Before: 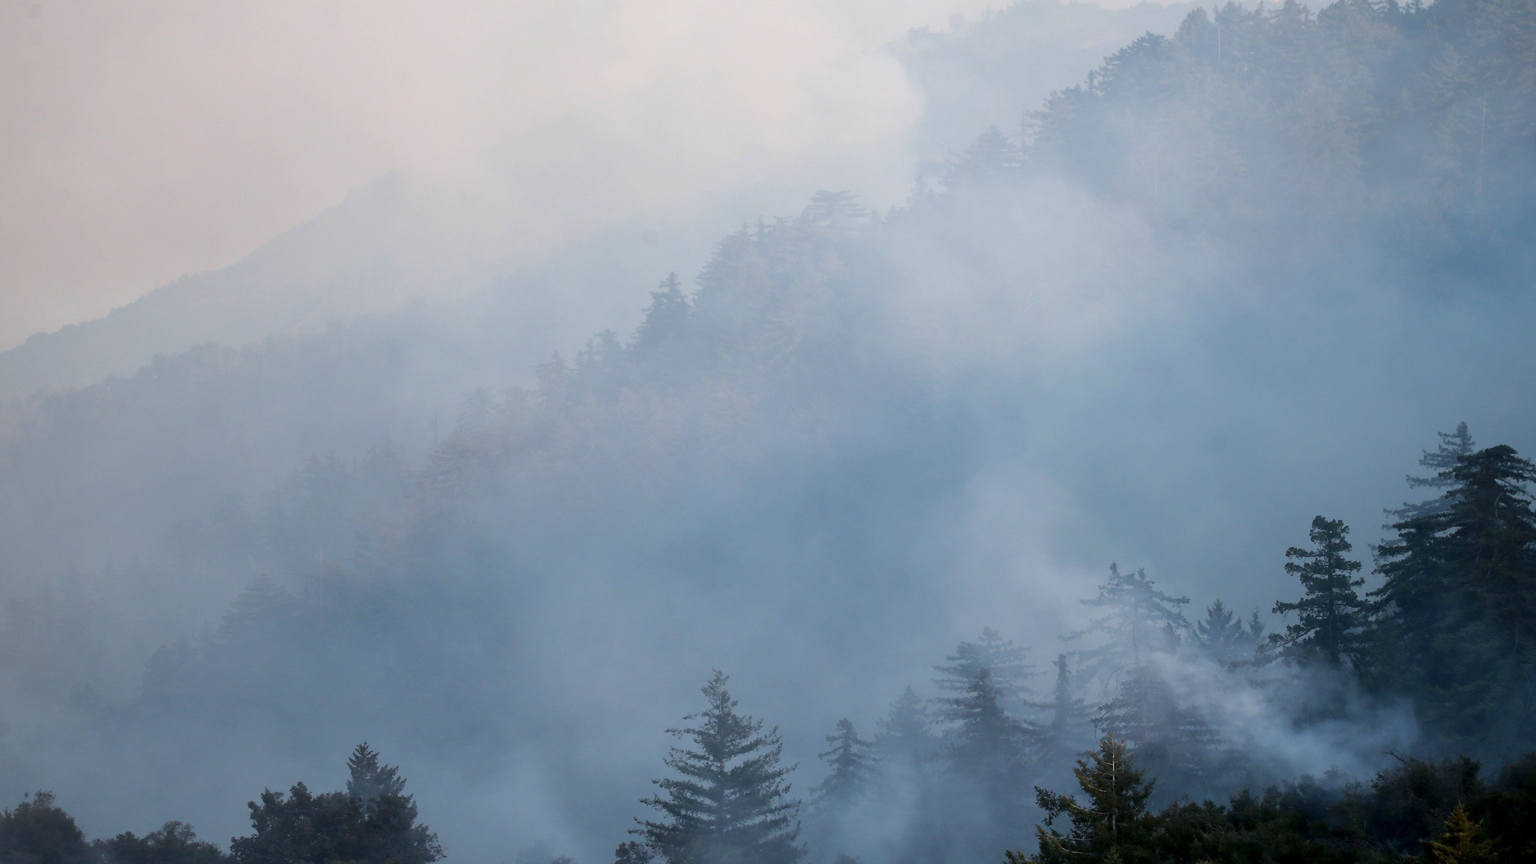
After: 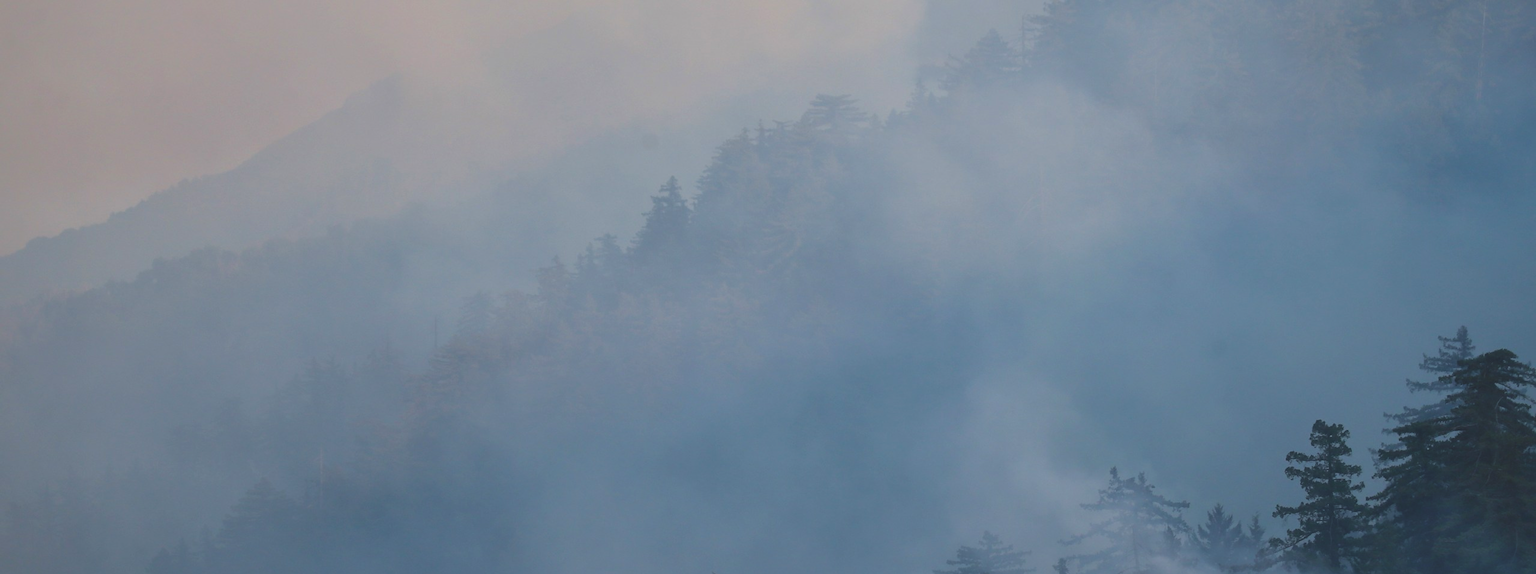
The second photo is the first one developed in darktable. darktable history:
crop: top 11.155%, bottom 21.853%
exposure: black level correction -0.015, exposure -0.504 EV, compensate highlight preservation false
velvia: on, module defaults
shadows and highlights: on, module defaults
